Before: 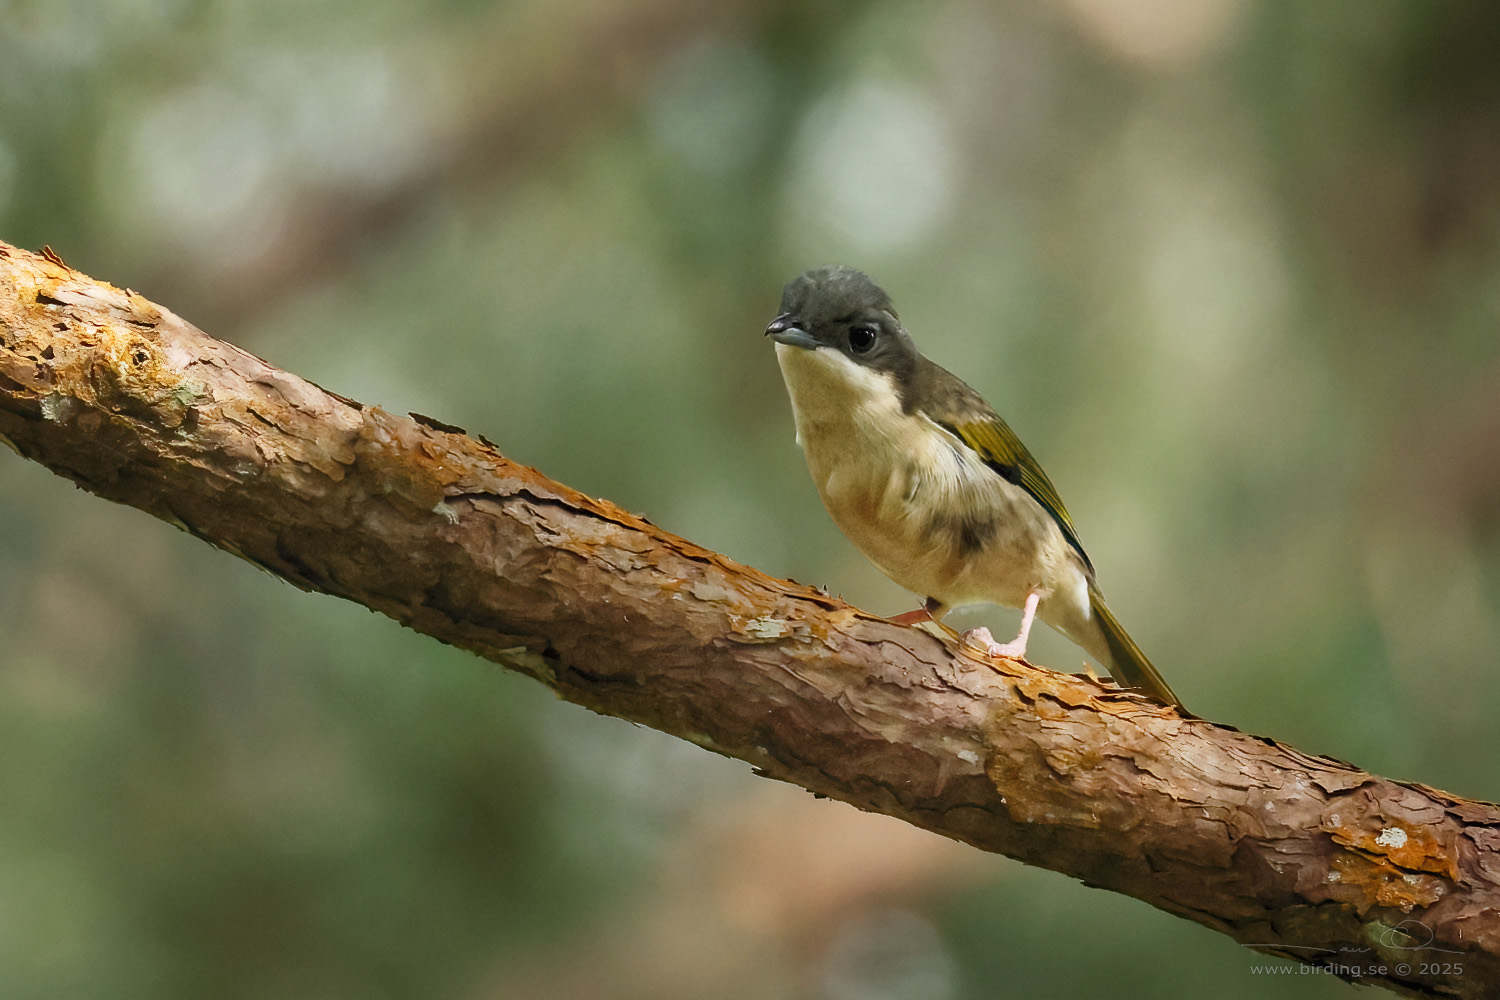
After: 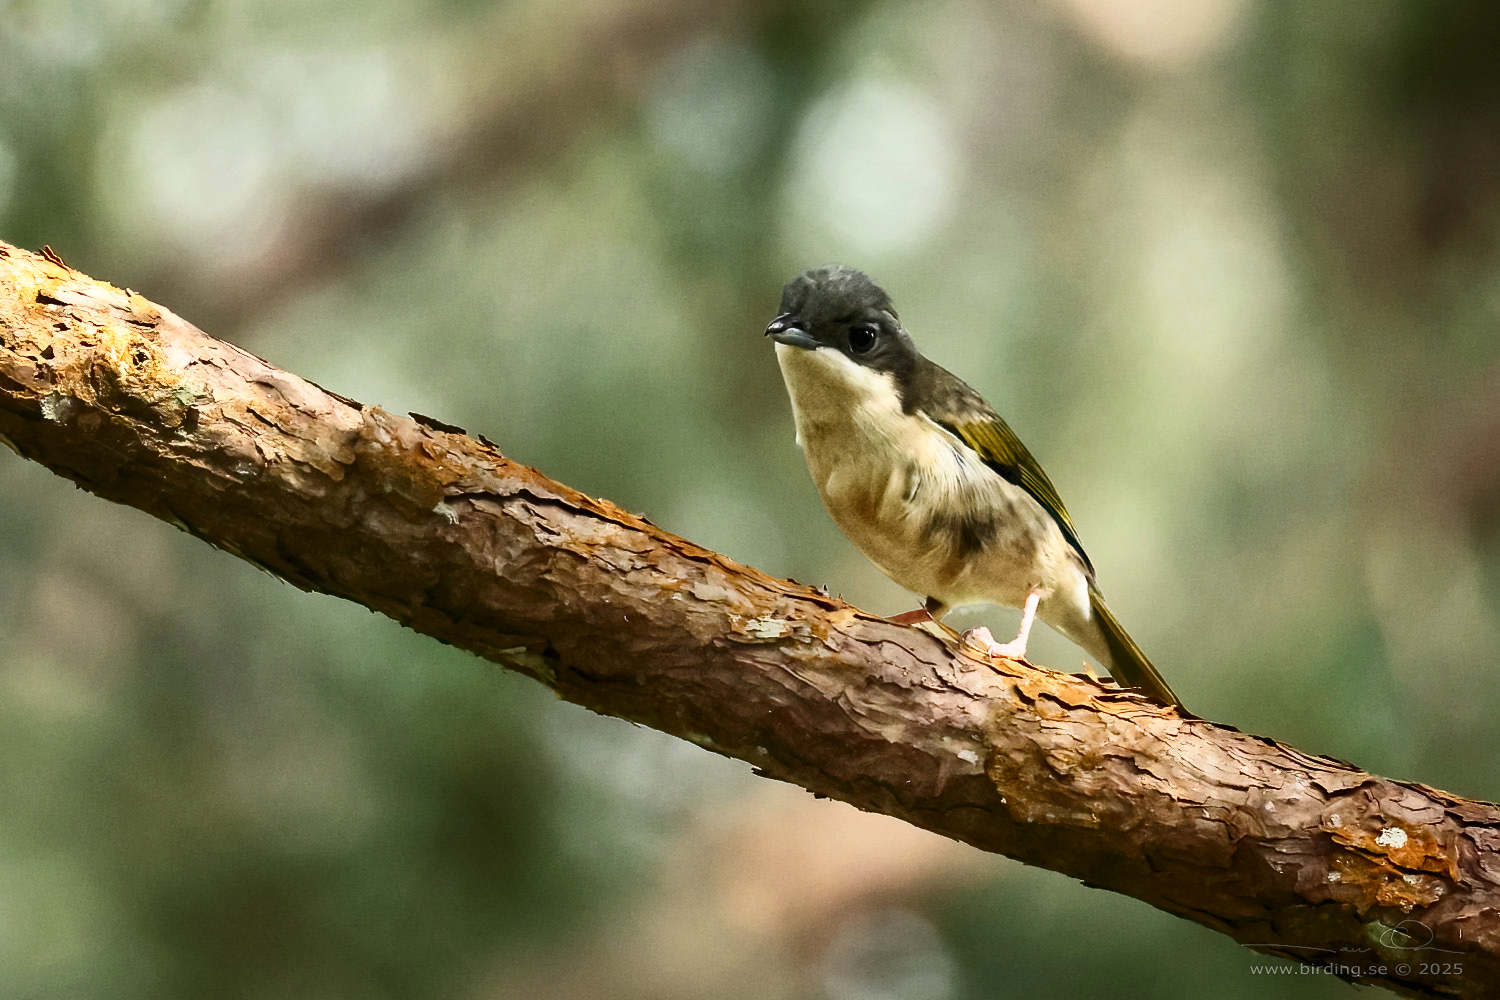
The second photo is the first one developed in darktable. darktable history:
exposure: exposure 0.221 EV, compensate exposure bias true, compensate highlight preservation false
contrast brightness saturation: contrast 0.295
